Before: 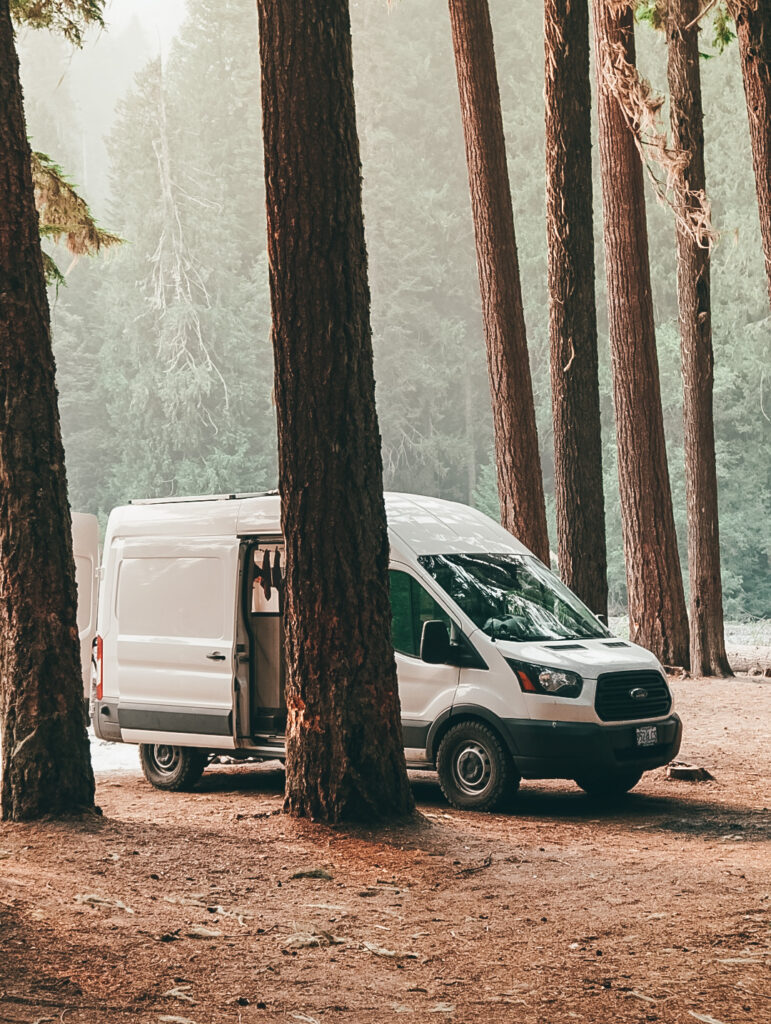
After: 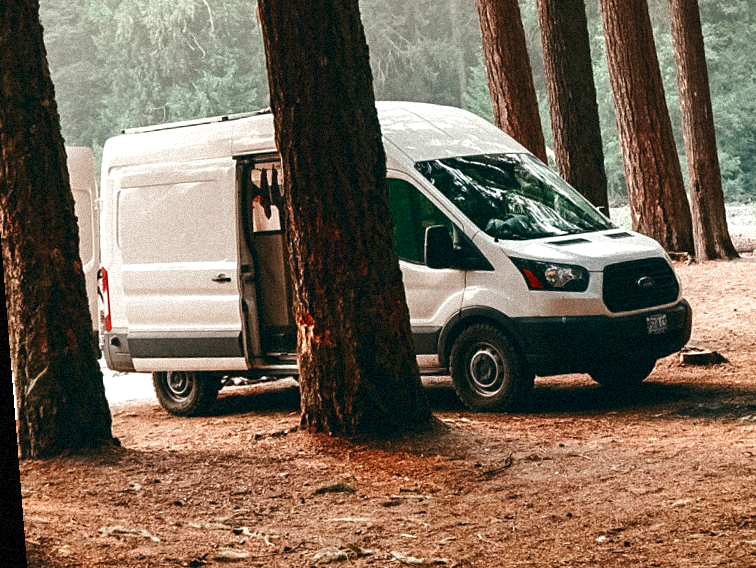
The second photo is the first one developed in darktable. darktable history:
contrast brightness saturation: brightness -0.25, saturation 0.2
rotate and perspective: rotation -4.57°, crop left 0.054, crop right 0.944, crop top 0.087, crop bottom 0.914
grain: coarseness 9.38 ISO, strength 34.99%, mid-tones bias 0%
crop and rotate: top 36.435%
exposure: exposure 0.4 EV, compensate highlight preservation false
